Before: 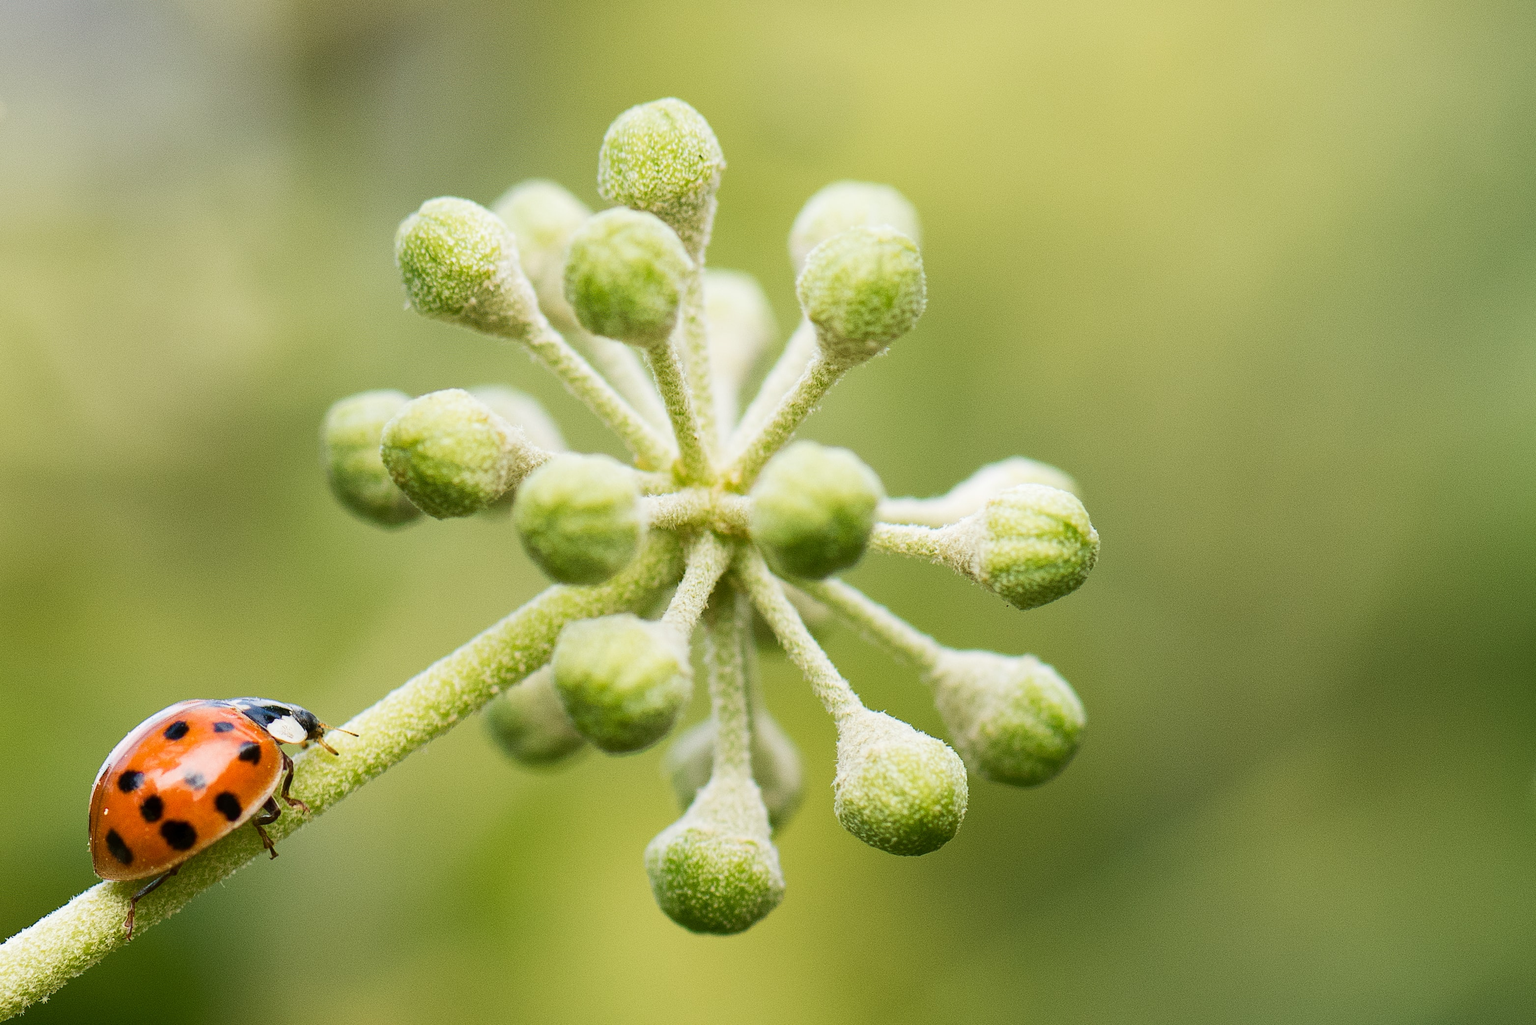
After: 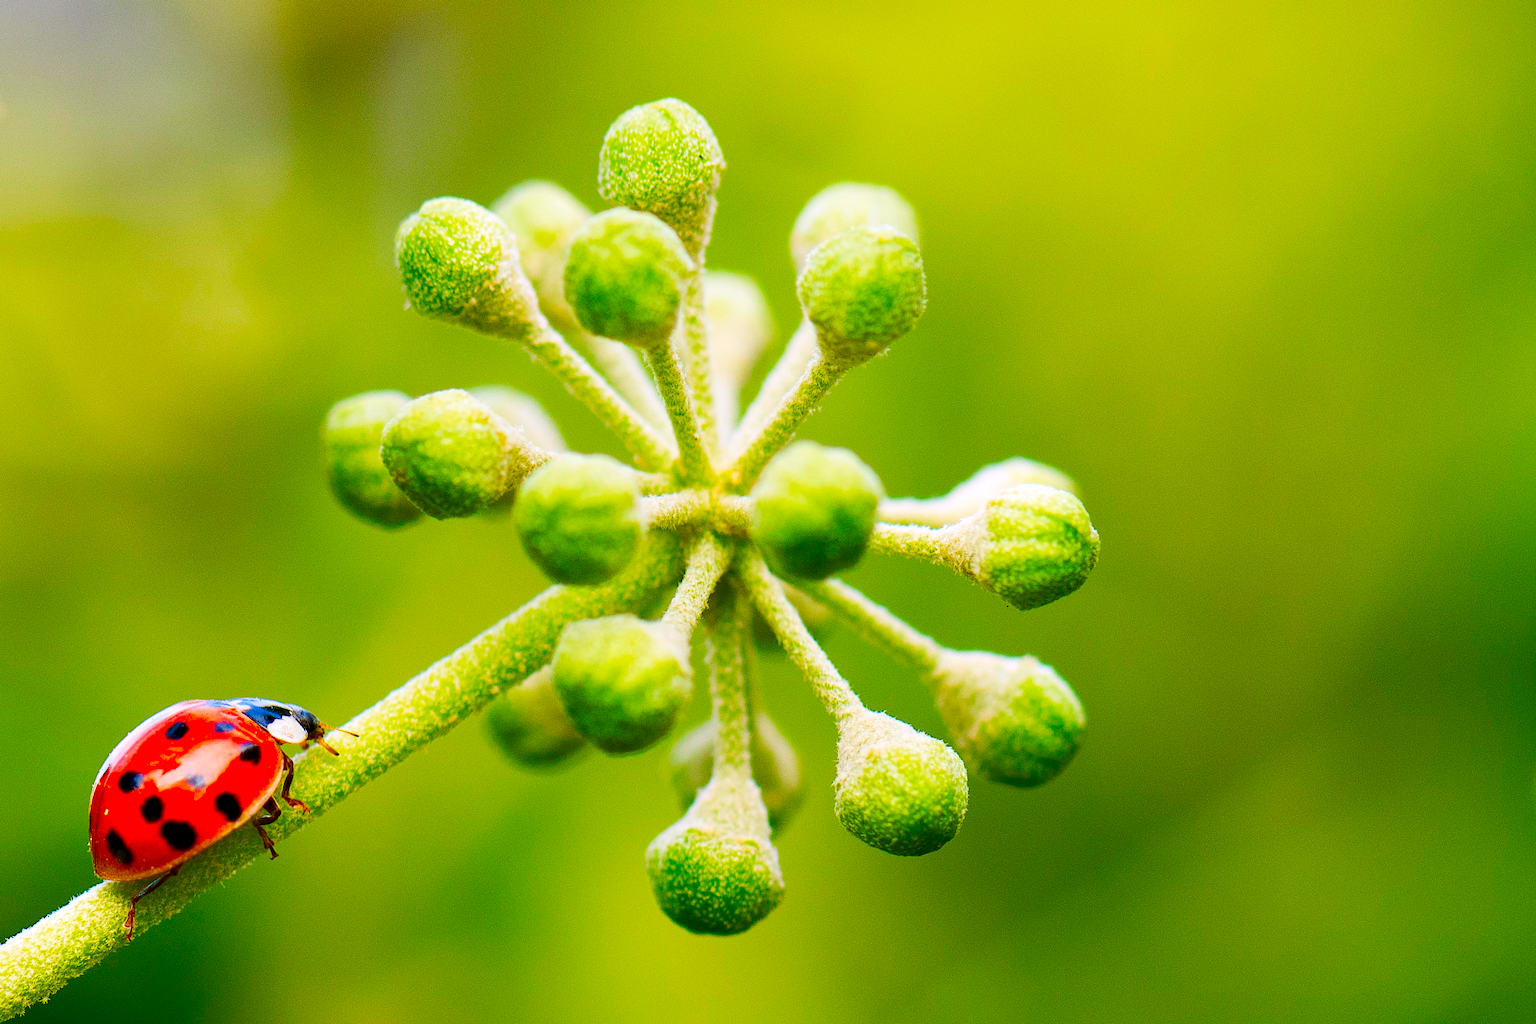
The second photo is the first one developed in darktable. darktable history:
contrast equalizer: octaves 7, y [[0.524 ×6], [0.512 ×6], [0.379 ×6], [0 ×6], [0 ×6]]
color correction: highlights a* 1.59, highlights b* -1.7, saturation 2.48
